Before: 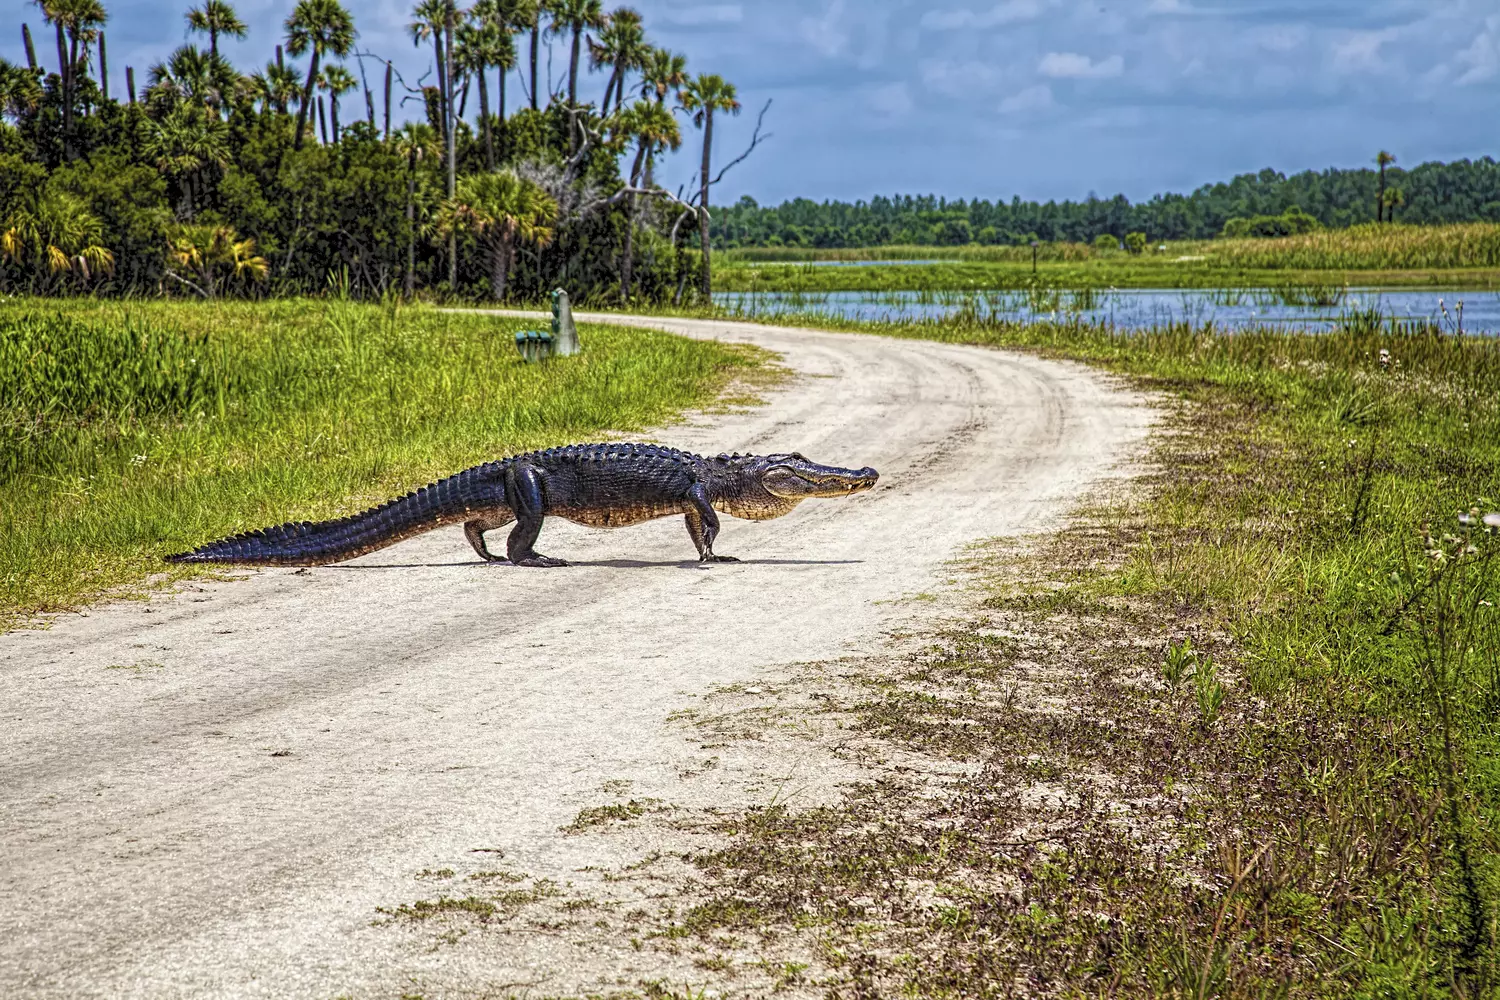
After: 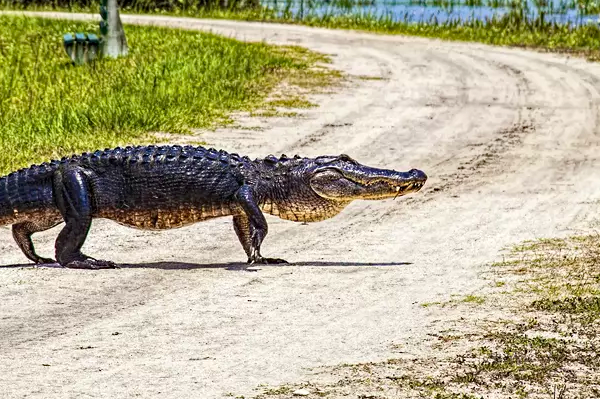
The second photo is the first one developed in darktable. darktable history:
crop: left 30.172%, top 29.847%, right 29.787%, bottom 30.201%
haze removal: strength 0.303, distance 0.244, adaptive false
contrast brightness saturation: contrast 0.15, brightness -0.005, saturation 0.105
